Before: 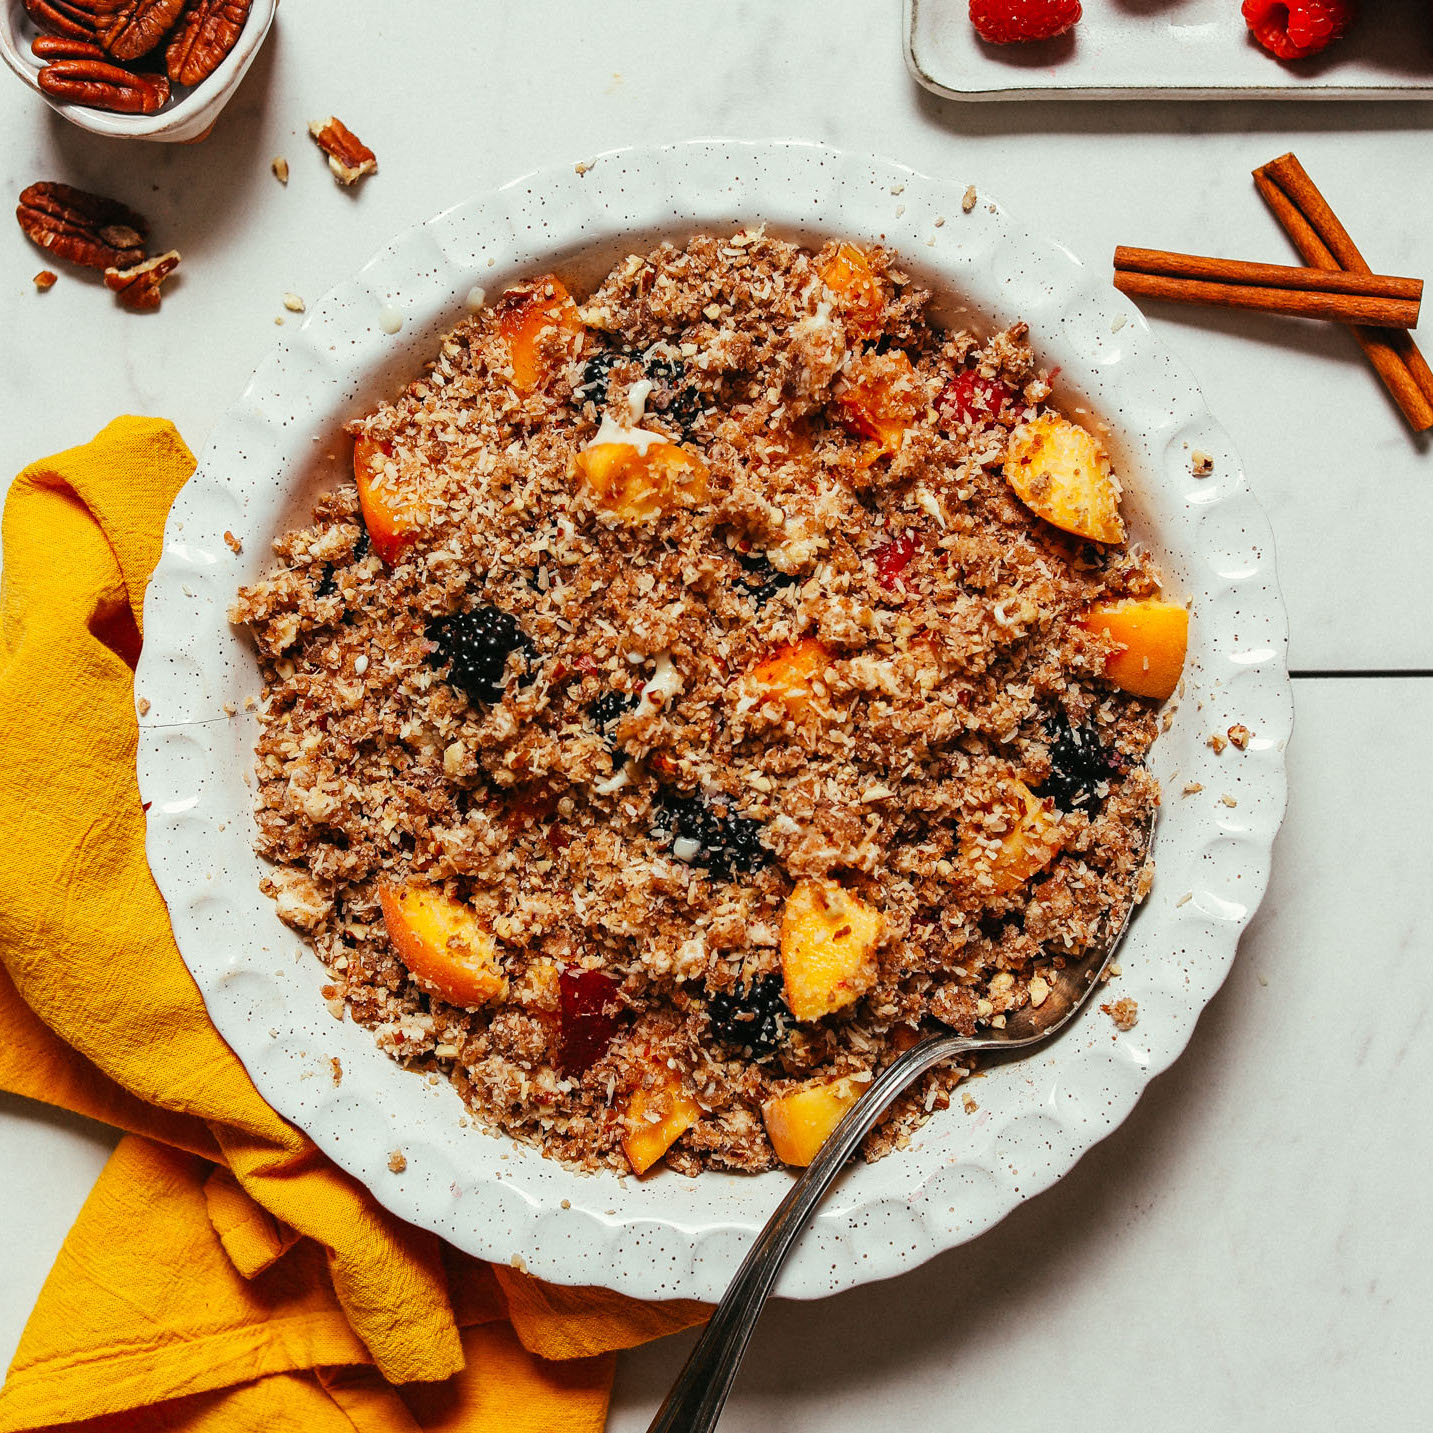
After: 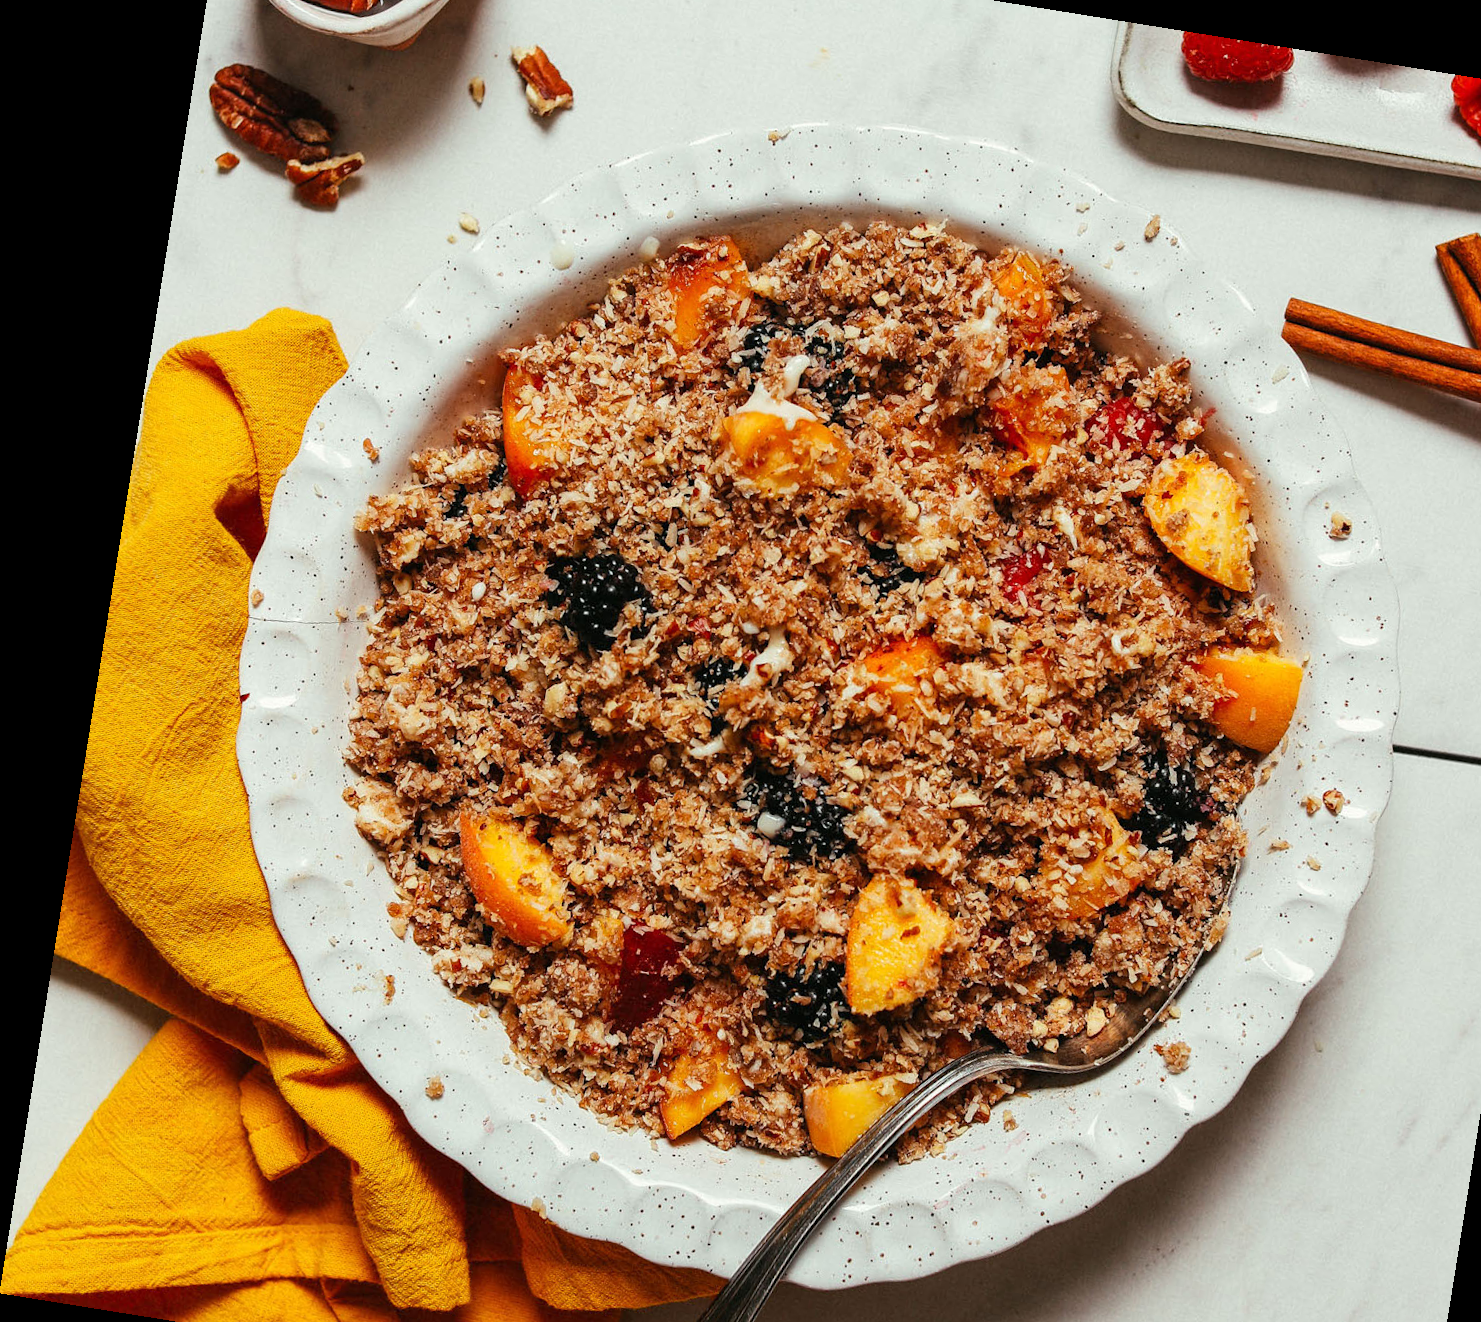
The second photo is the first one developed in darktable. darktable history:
white balance: emerald 1
rotate and perspective: rotation 9.12°, automatic cropping off
crop: top 7.49%, right 9.717%, bottom 11.943%
